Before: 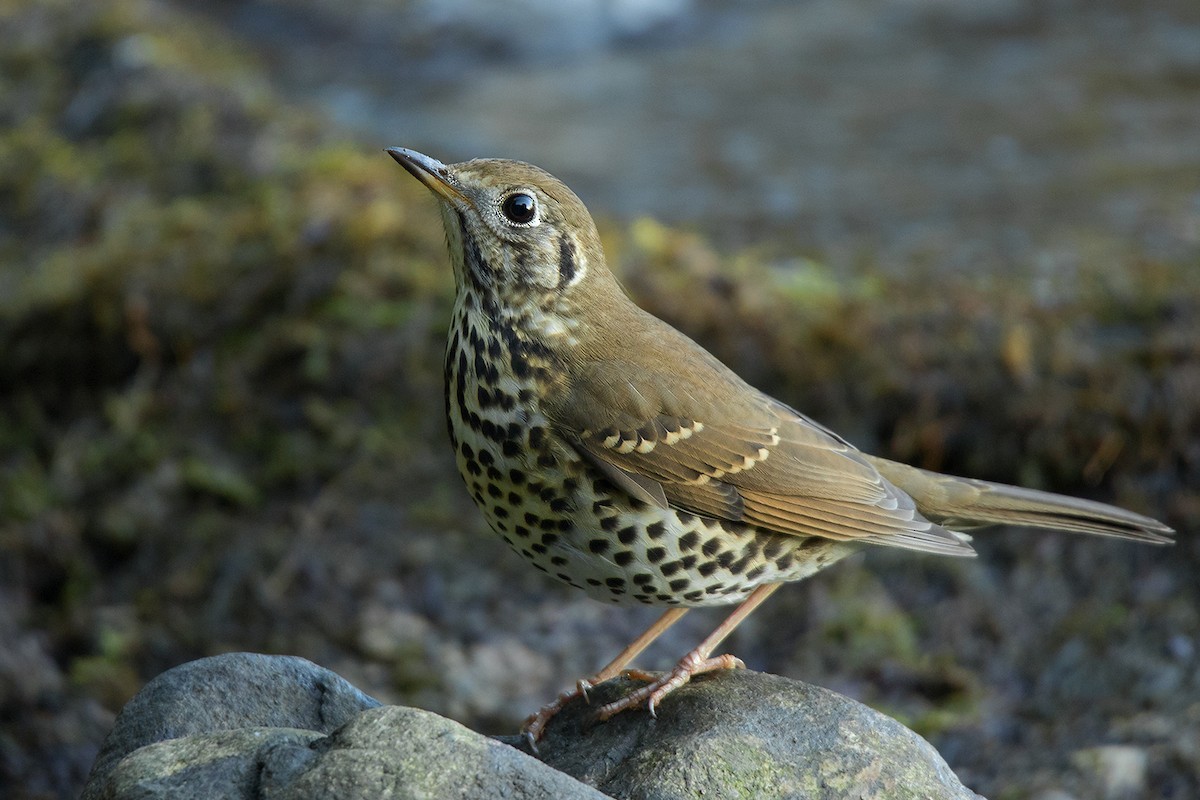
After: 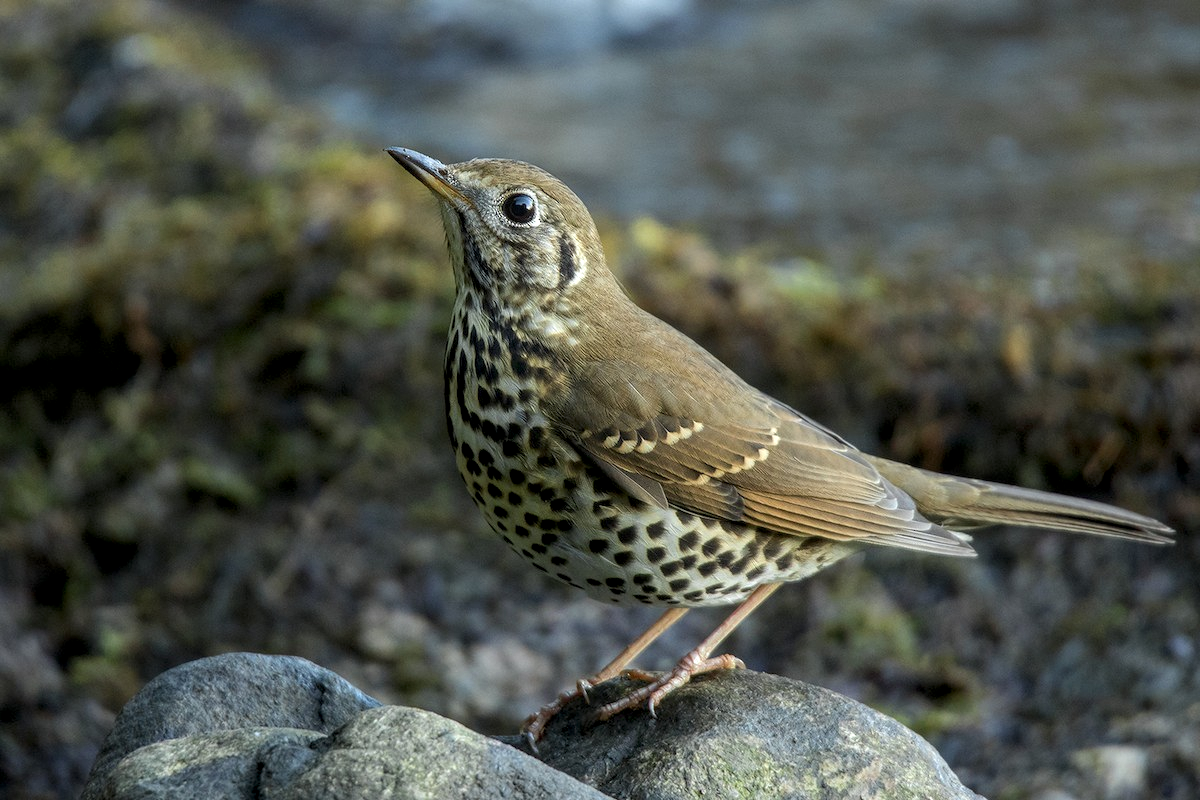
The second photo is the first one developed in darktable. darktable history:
local contrast: highlights 61%, detail 143%, midtone range 0.433
contrast equalizer: octaves 7, y [[0.5, 0.5, 0.472, 0.5, 0.5, 0.5], [0.5 ×6], [0.5 ×6], [0 ×6], [0 ×6]], mix 0.215
